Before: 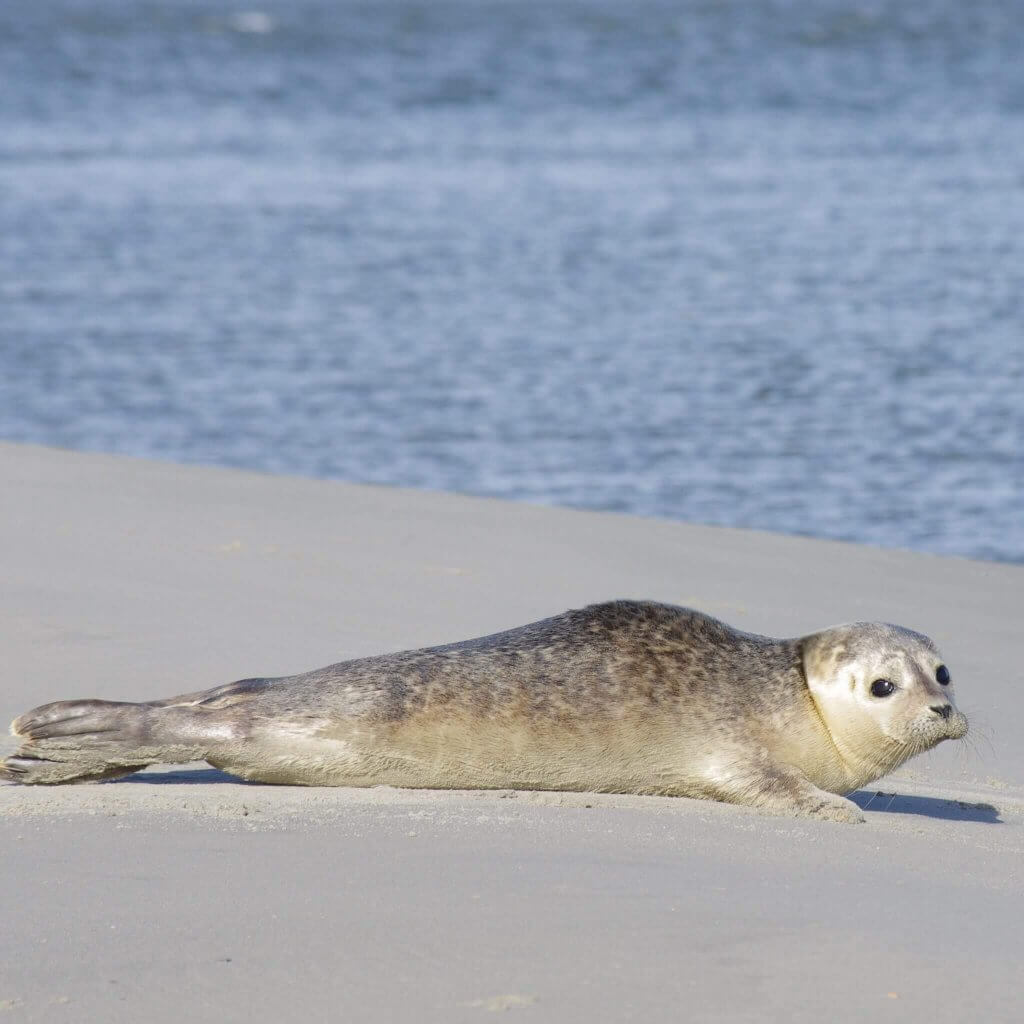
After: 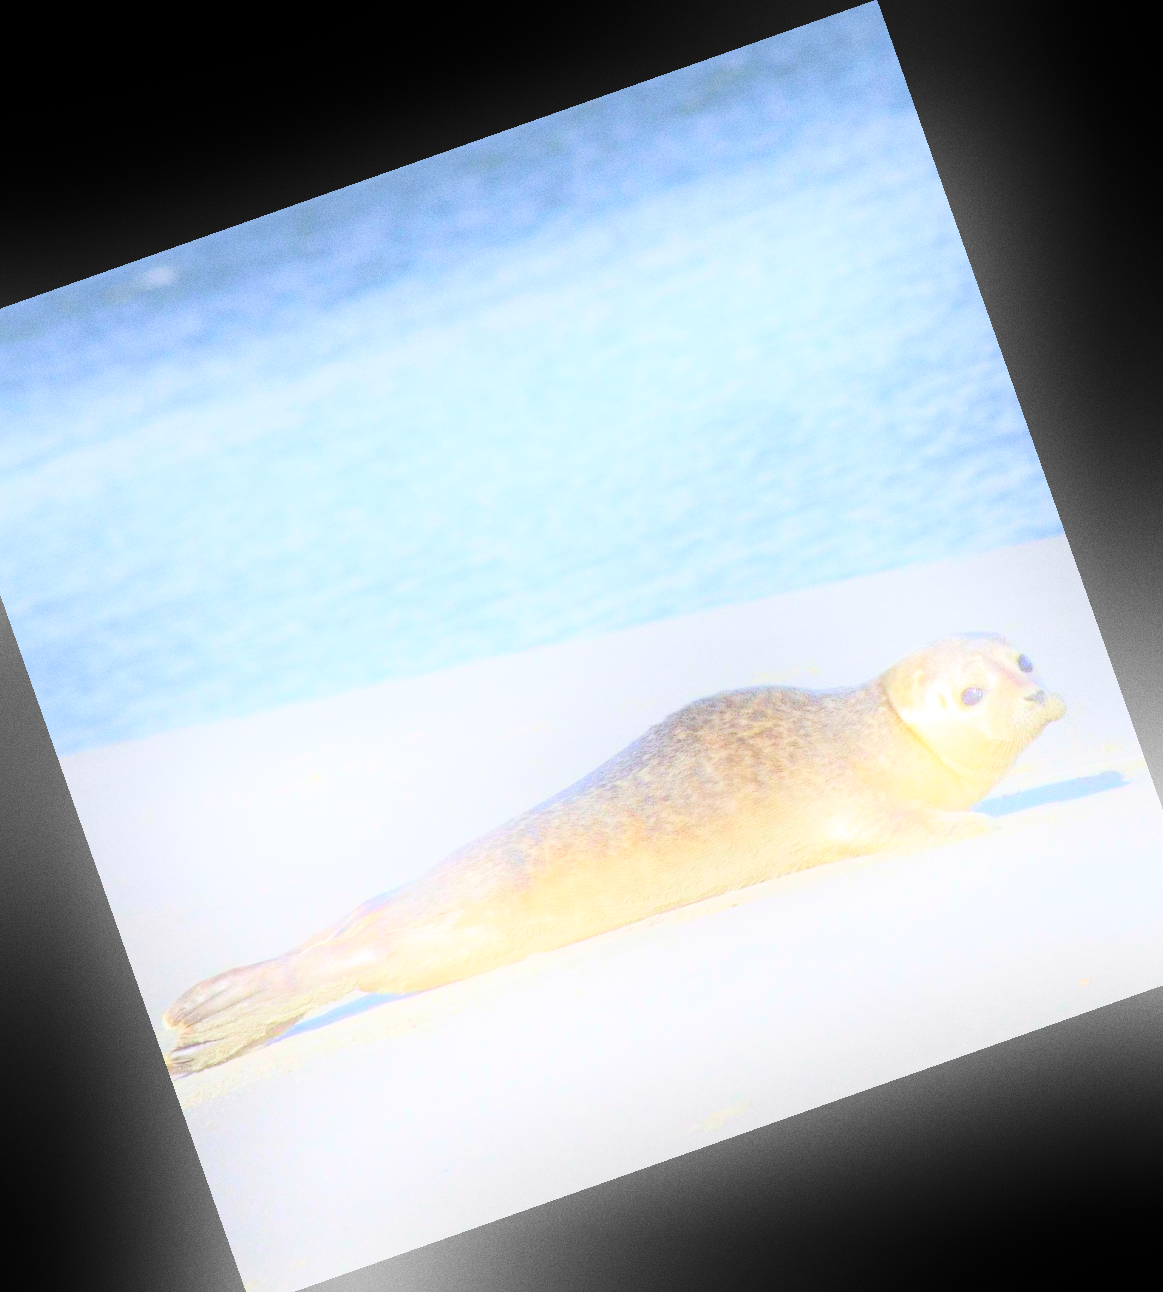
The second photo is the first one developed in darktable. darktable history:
exposure: exposure 0.131 EV, compensate highlight preservation false
bloom: on, module defaults
levels: levels [0.093, 0.434, 0.988]
white balance: red 0.982, blue 1.018
velvia: on, module defaults
tone equalizer: on, module defaults
grain: coarseness 0.09 ISO
crop and rotate: angle 19.43°, left 6.812%, right 4.125%, bottom 1.087%
